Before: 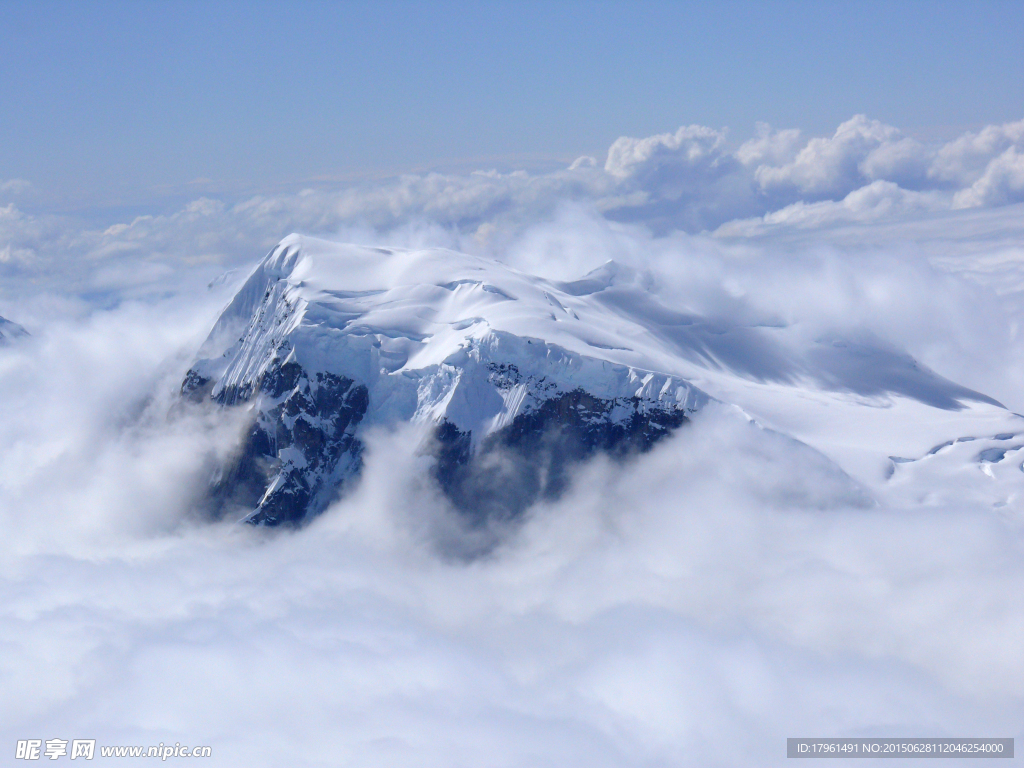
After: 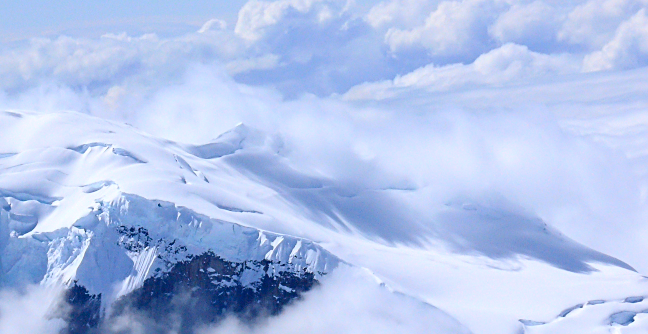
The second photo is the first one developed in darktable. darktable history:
contrast brightness saturation: contrast 0.197, brightness 0.162, saturation 0.224
crop: left 36.165%, top 17.917%, right 0.472%, bottom 38.565%
sharpen: on, module defaults
